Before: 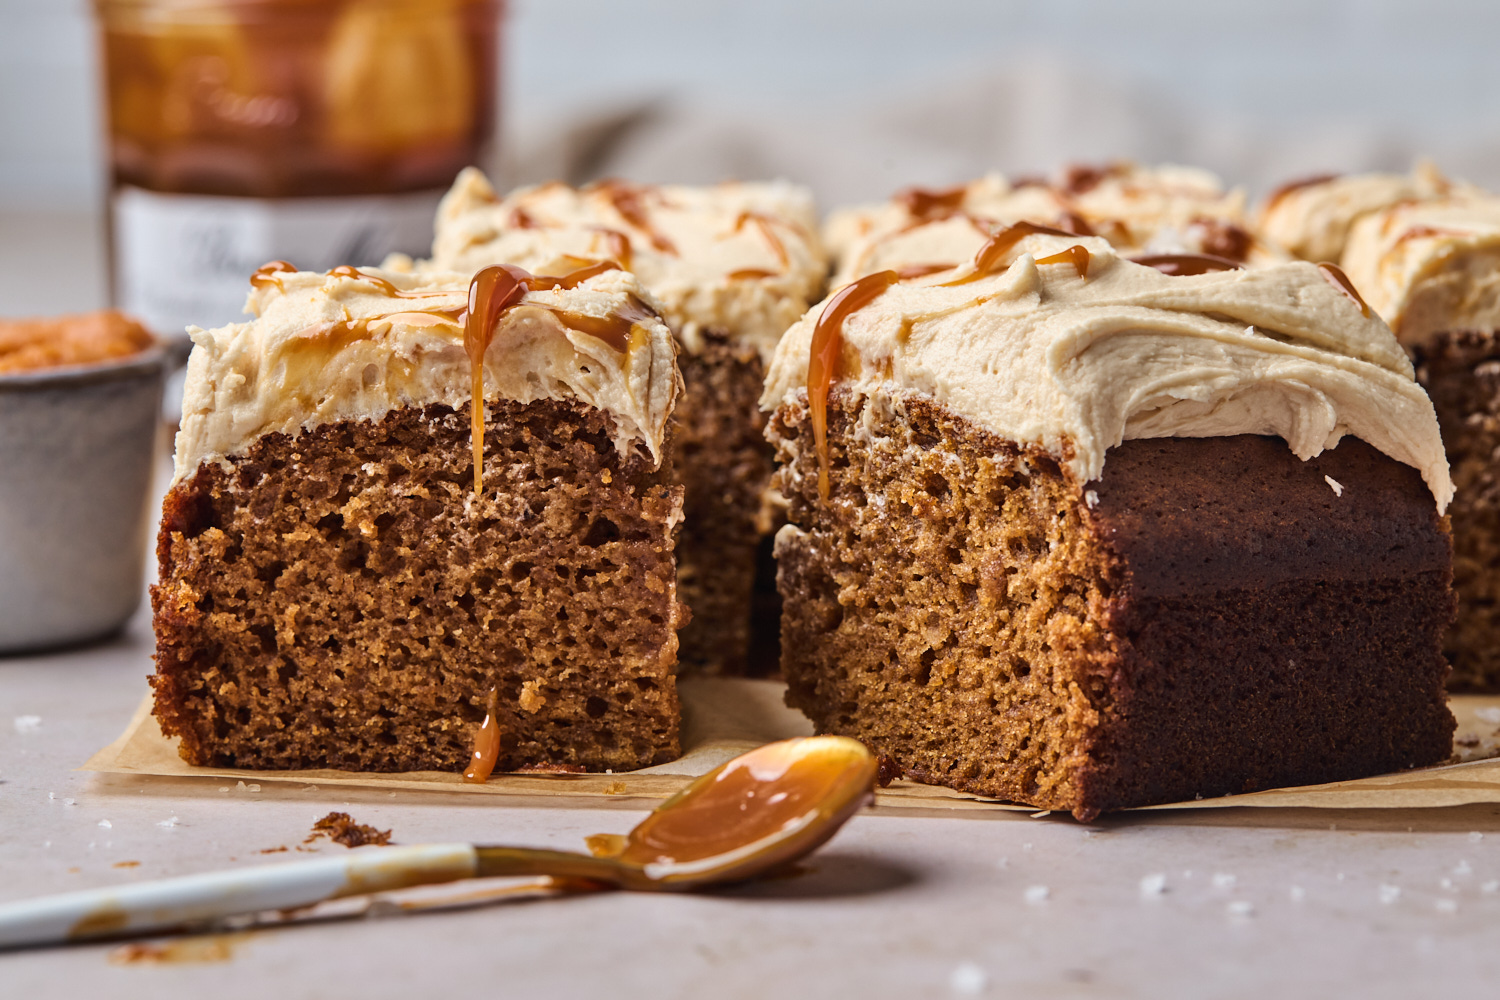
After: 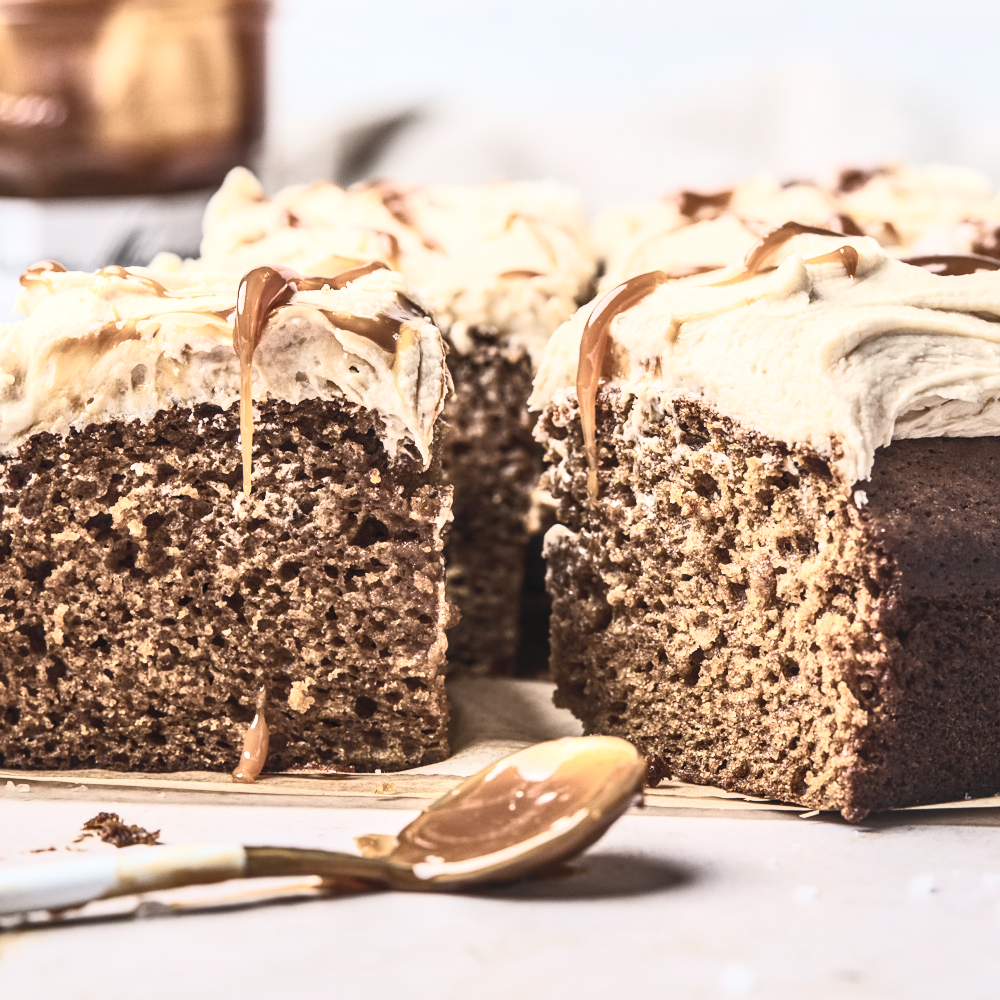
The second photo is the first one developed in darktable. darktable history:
crop and rotate: left 15.446%, right 17.836%
local contrast: on, module defaults
contrast brightness saturation: contrast 0.57, brightness 0.57, saturation -0.34
